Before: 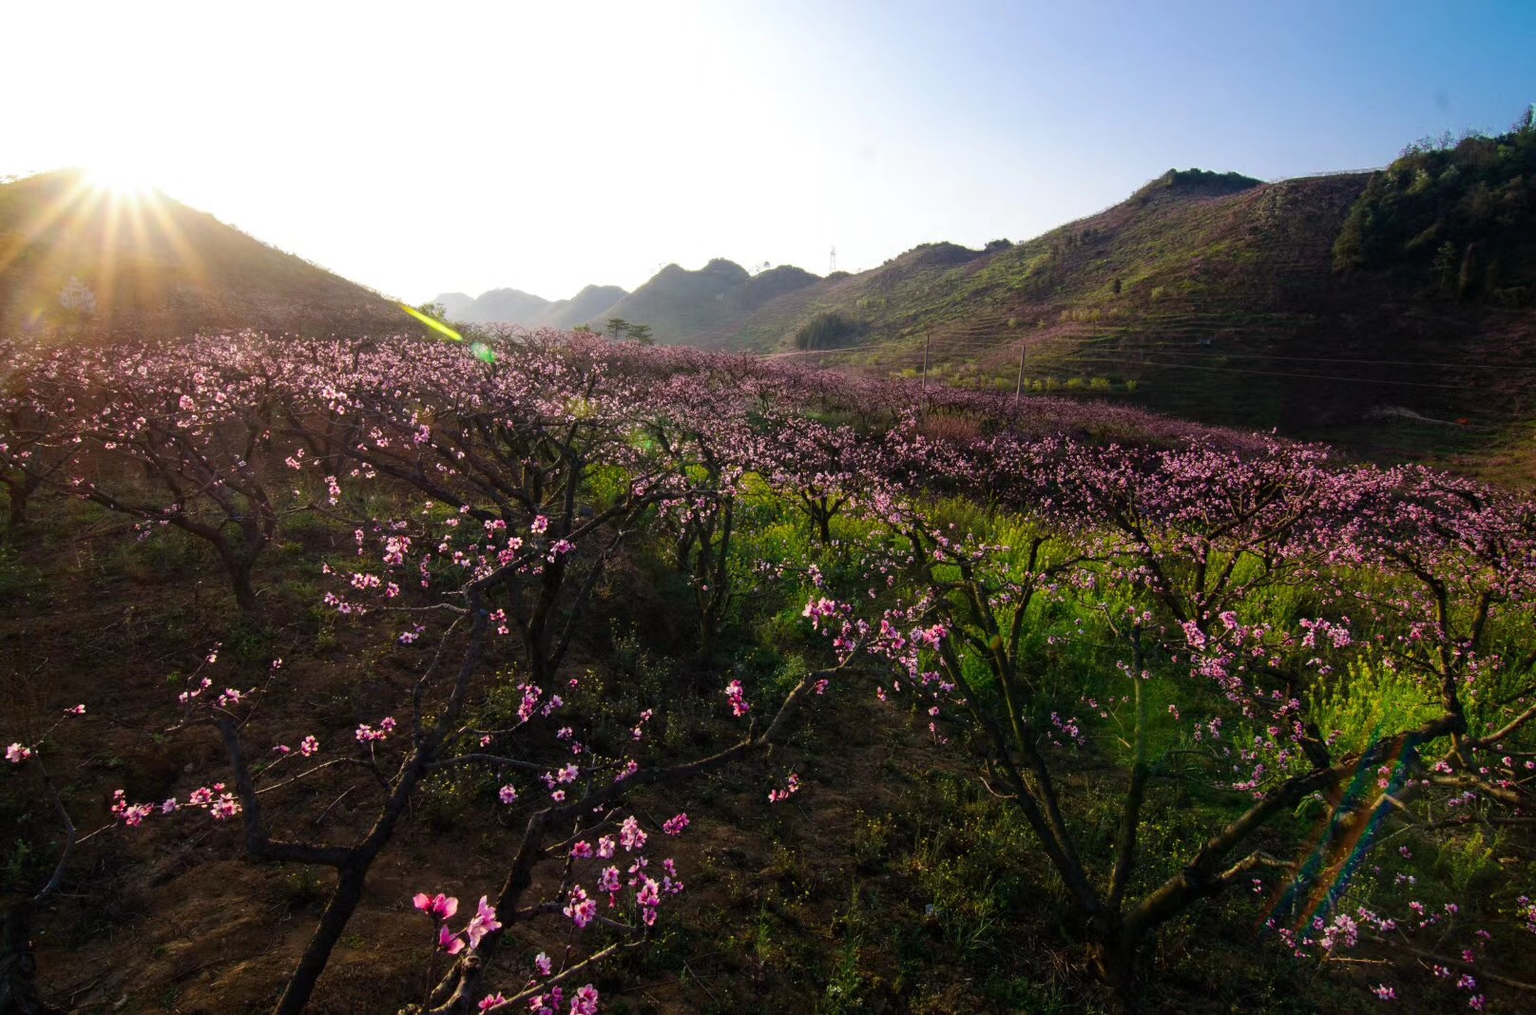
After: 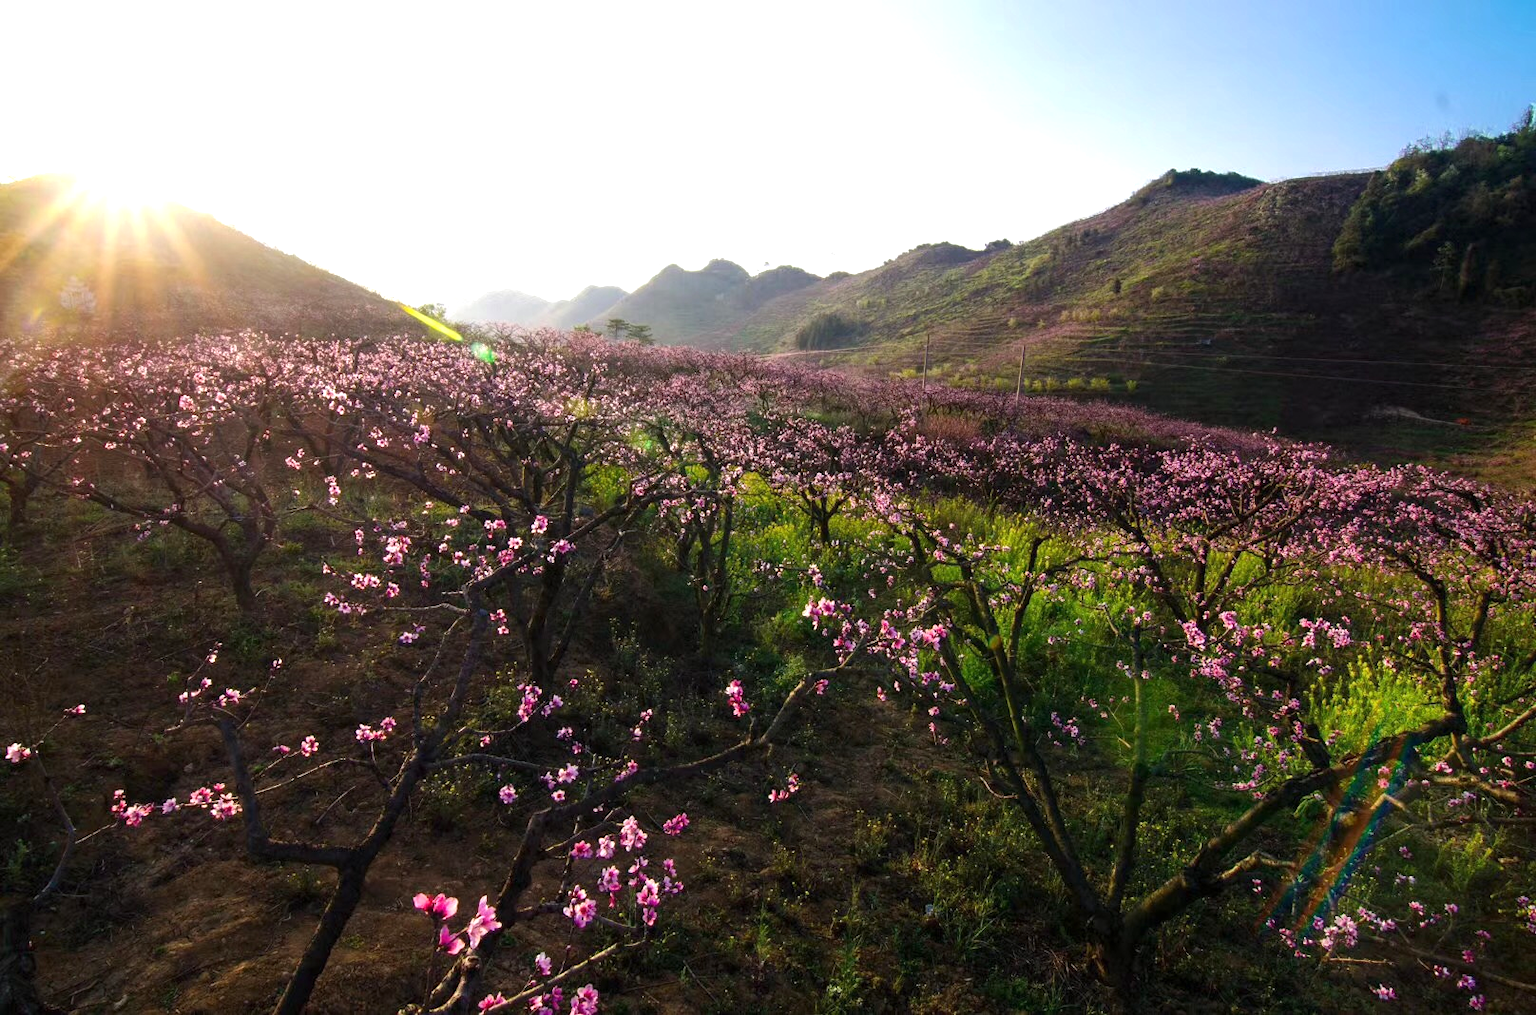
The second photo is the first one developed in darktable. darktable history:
exposure: exposure 0.61 EV, compensate highlight preservation false
tone equalizer: edges refinement/feathering 500, mask exposure compensation -1.57 EV, preserve details no
